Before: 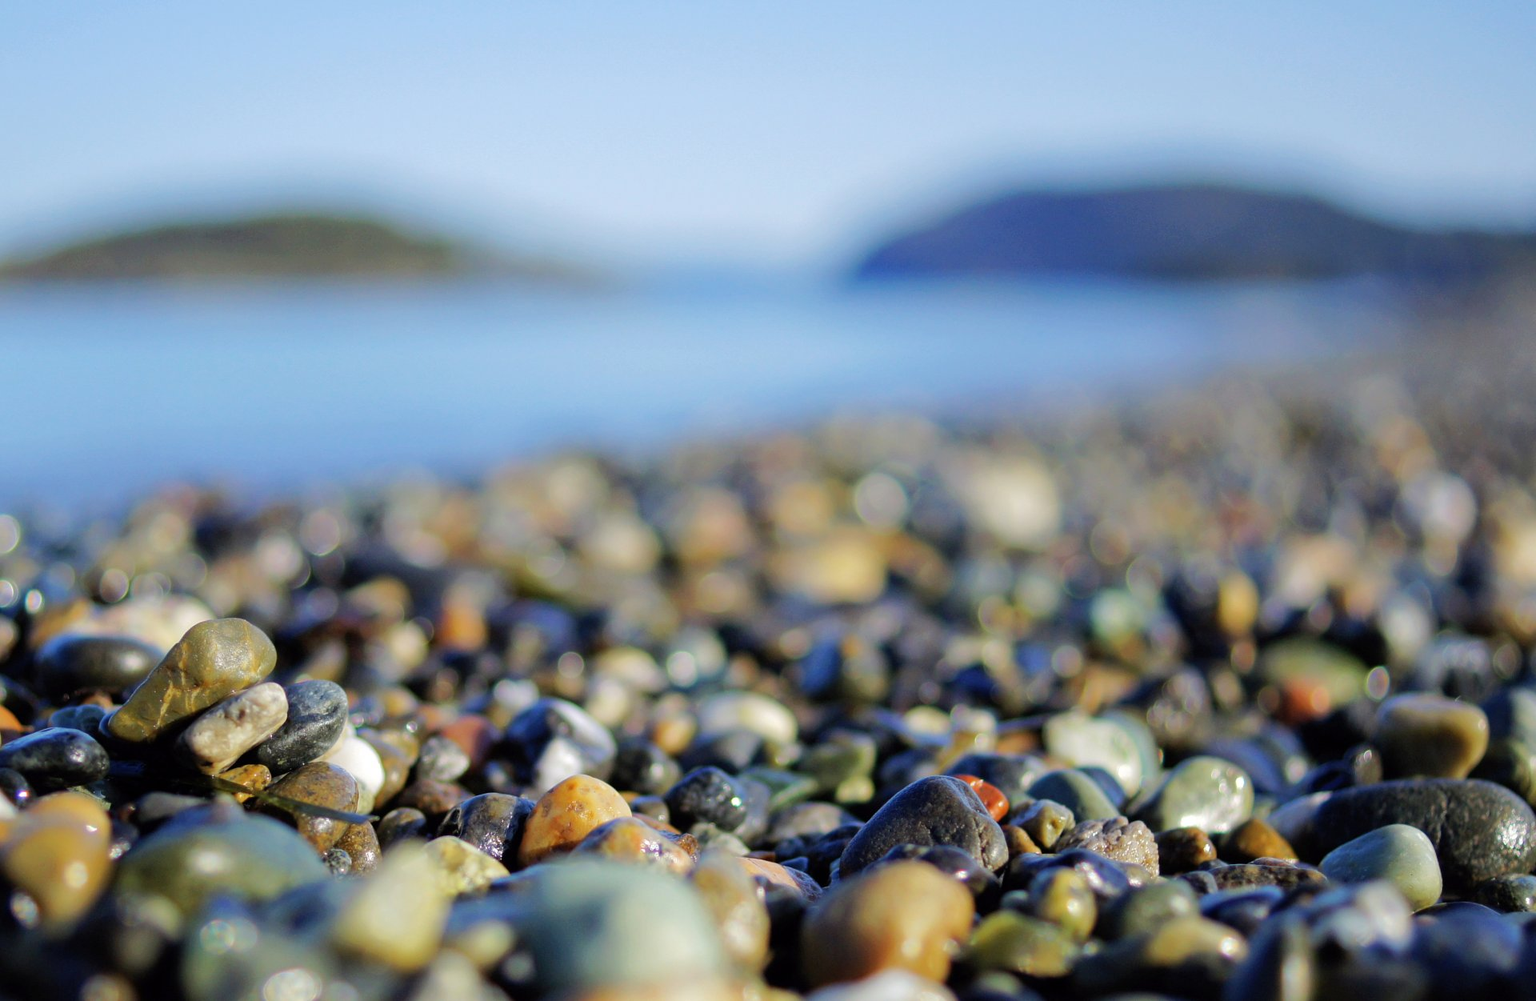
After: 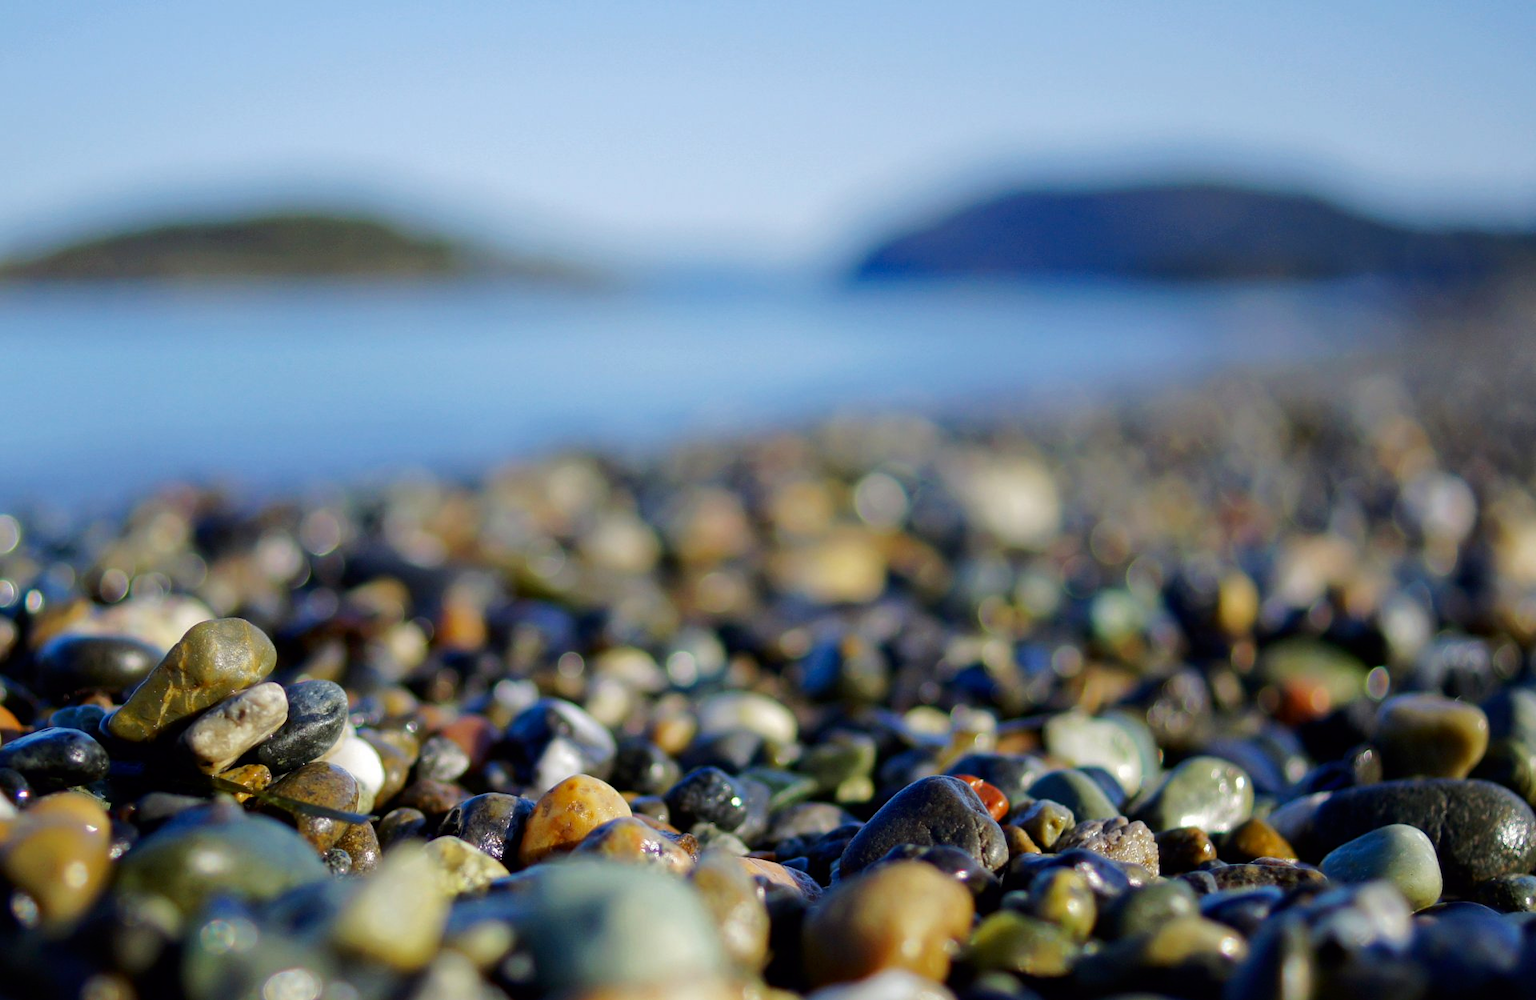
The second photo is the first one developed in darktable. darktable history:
contrast brightness saturation: contrast 0.07, brightness -0.126, saturation 0.047
